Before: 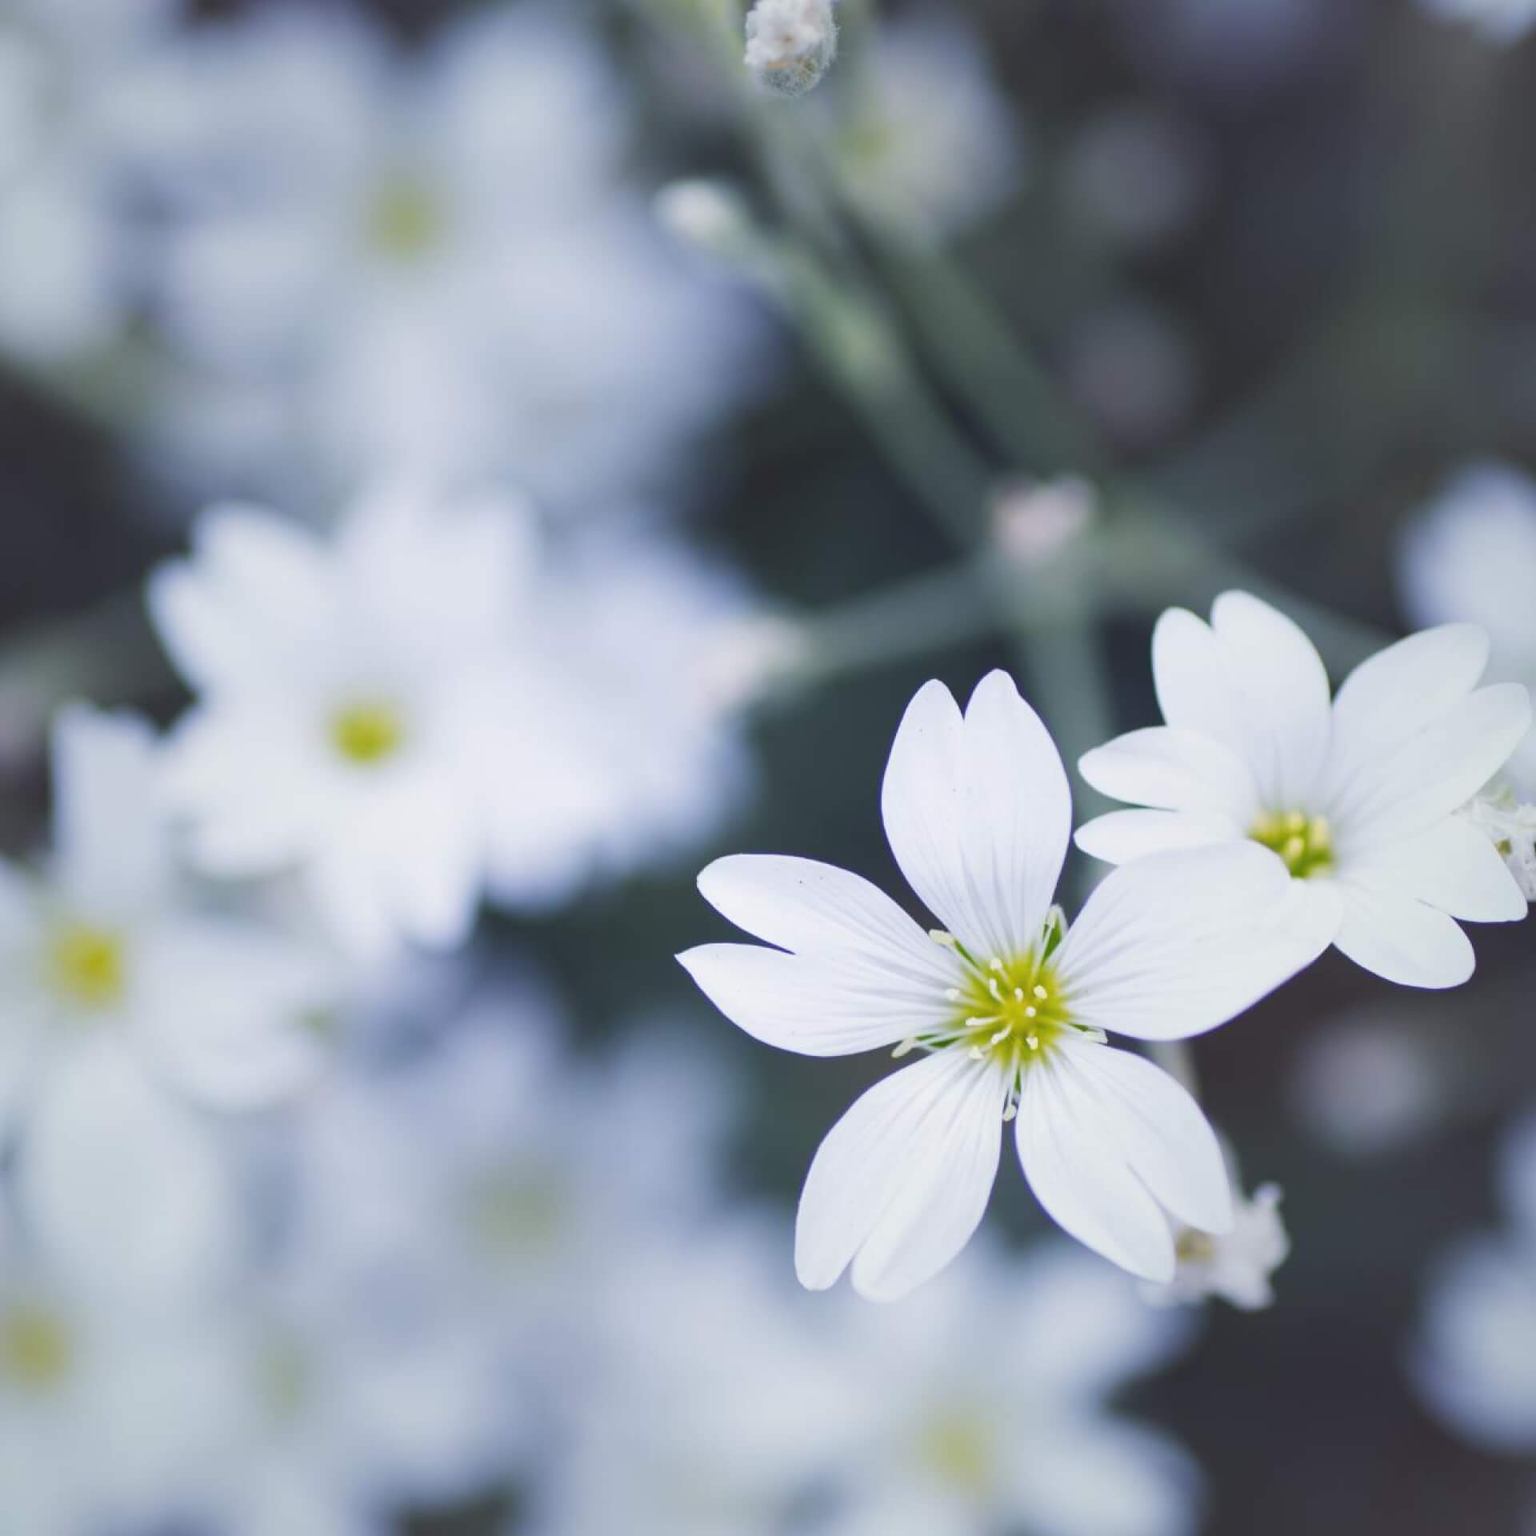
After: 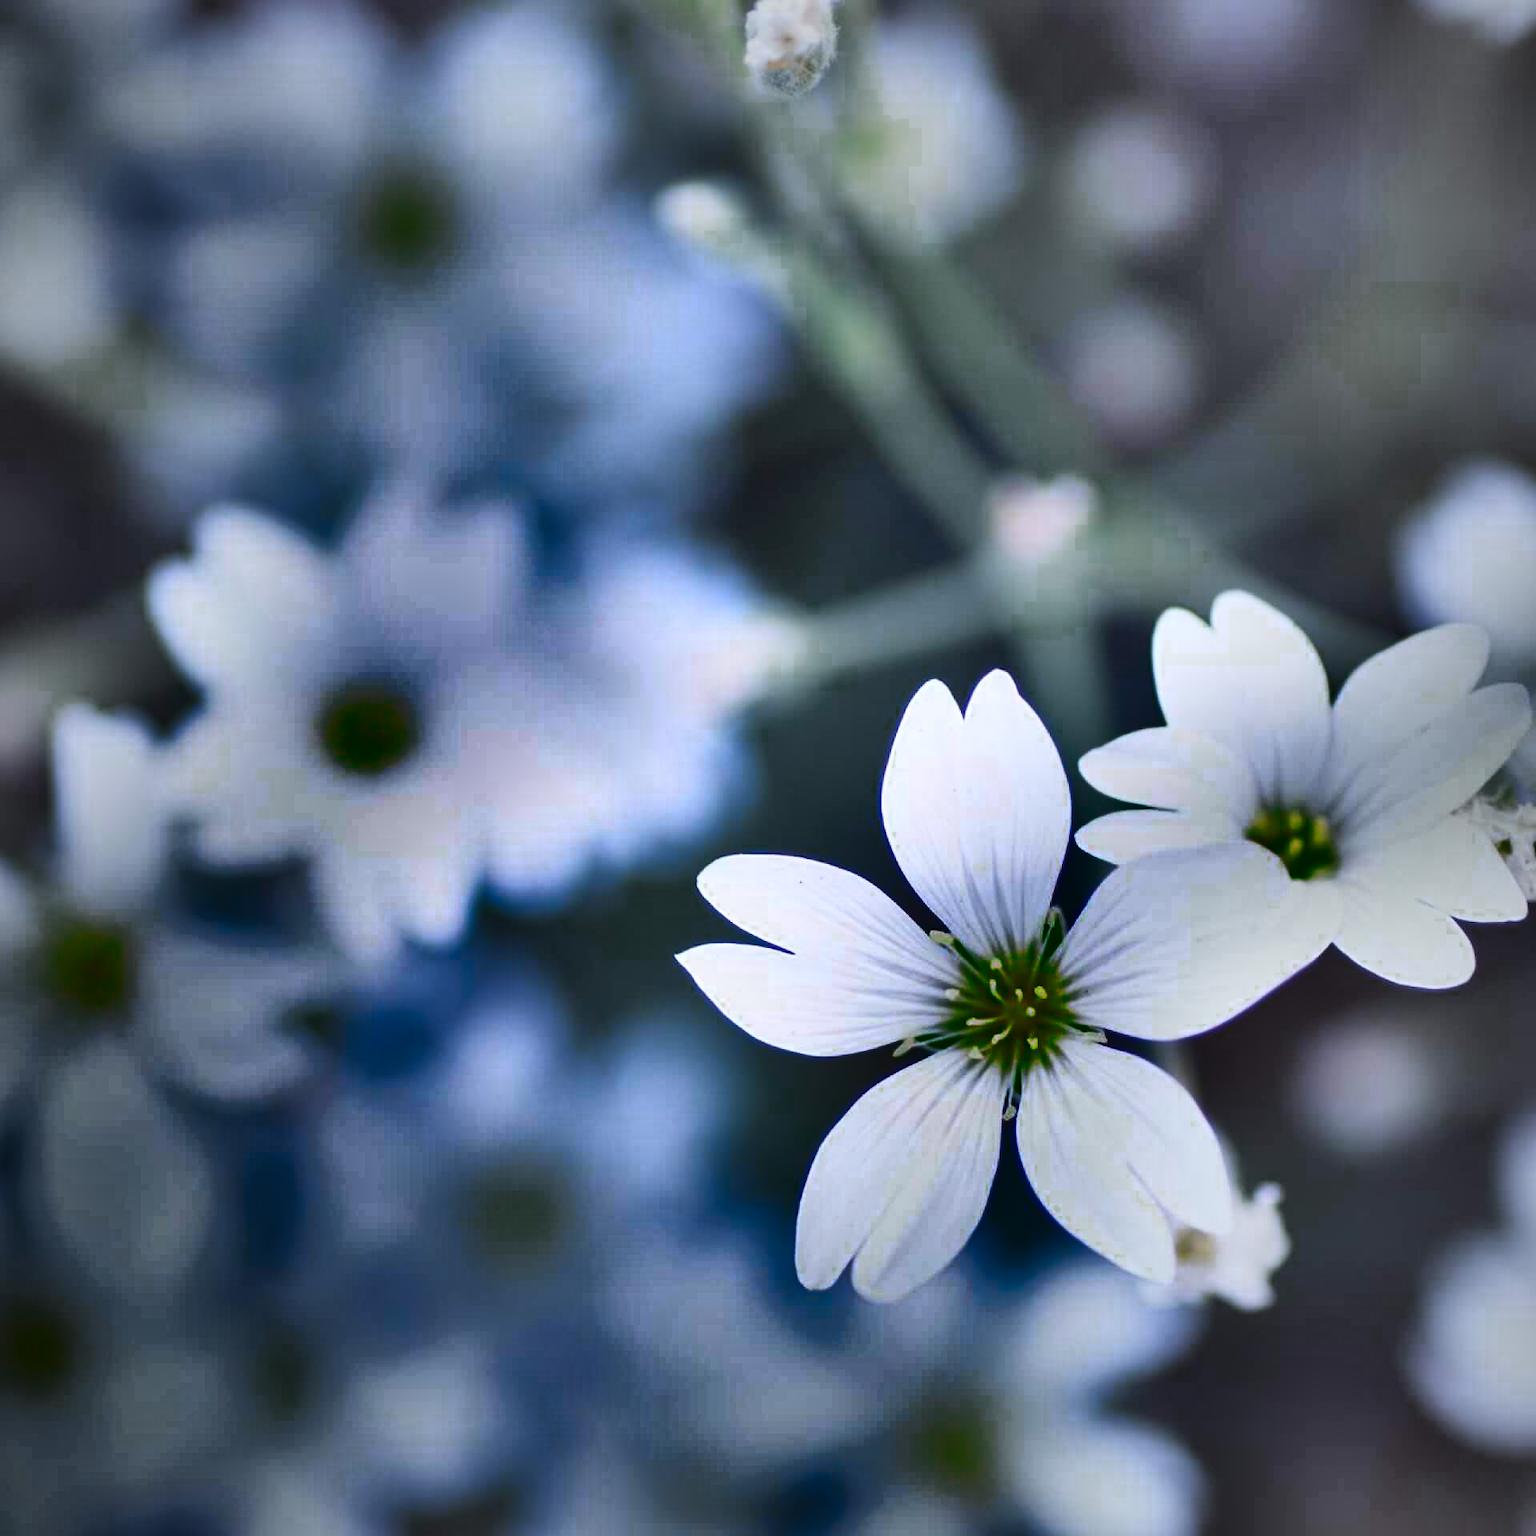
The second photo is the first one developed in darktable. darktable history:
color zones: curves: ch0 [(0, 0.5) (0.125, 0.4) (0.25, 0.5) (0.375, 0.4) (0.5, 0.4) (0.625, 0.6) (0.75, 0.6) (0.875, 0.5)]; ch1 [(0, 0.35) (0.125, 0.45) (0.25, 0.35) (0.375, 0.35) (0.5, 0.35) (0.625, 0.35) (0.75, 0.45) (0.875, 0.35)]; ch2 [(0, 0.6) (0.125, 0.5) (0.25, 0.5) (0.375, 0.6) (0.5, 0.6) (0.625, 0.5) (0.75, 0.5) (0.875, 0.5)]
contrast brightness saturation: contrast 0.195, brightness 0.202, saturation 0.816
shadows and highlights: radius 123.66, shadows 99.83, white point adjustment -2.93, highlights -99.25, soften with gaussian
vignetting: fall-off start 72.47%, fall-off radius 108.5%, width/height ratio 0.725
exposure: black level correction 0.009, exposure -0.633 EV, compensate exposure bias true, compensate highlight preservation false
tone equalizer: -8 EV -0.726 EV, -7 EV -0.707 EV, -6 EV -0.631 EV, -5 EV -0.376 EV, -3 EV 0.392 EV, -2 EV 0.6 EV, -1 EV 0.681 EV, +0 EV 0.74 EV
